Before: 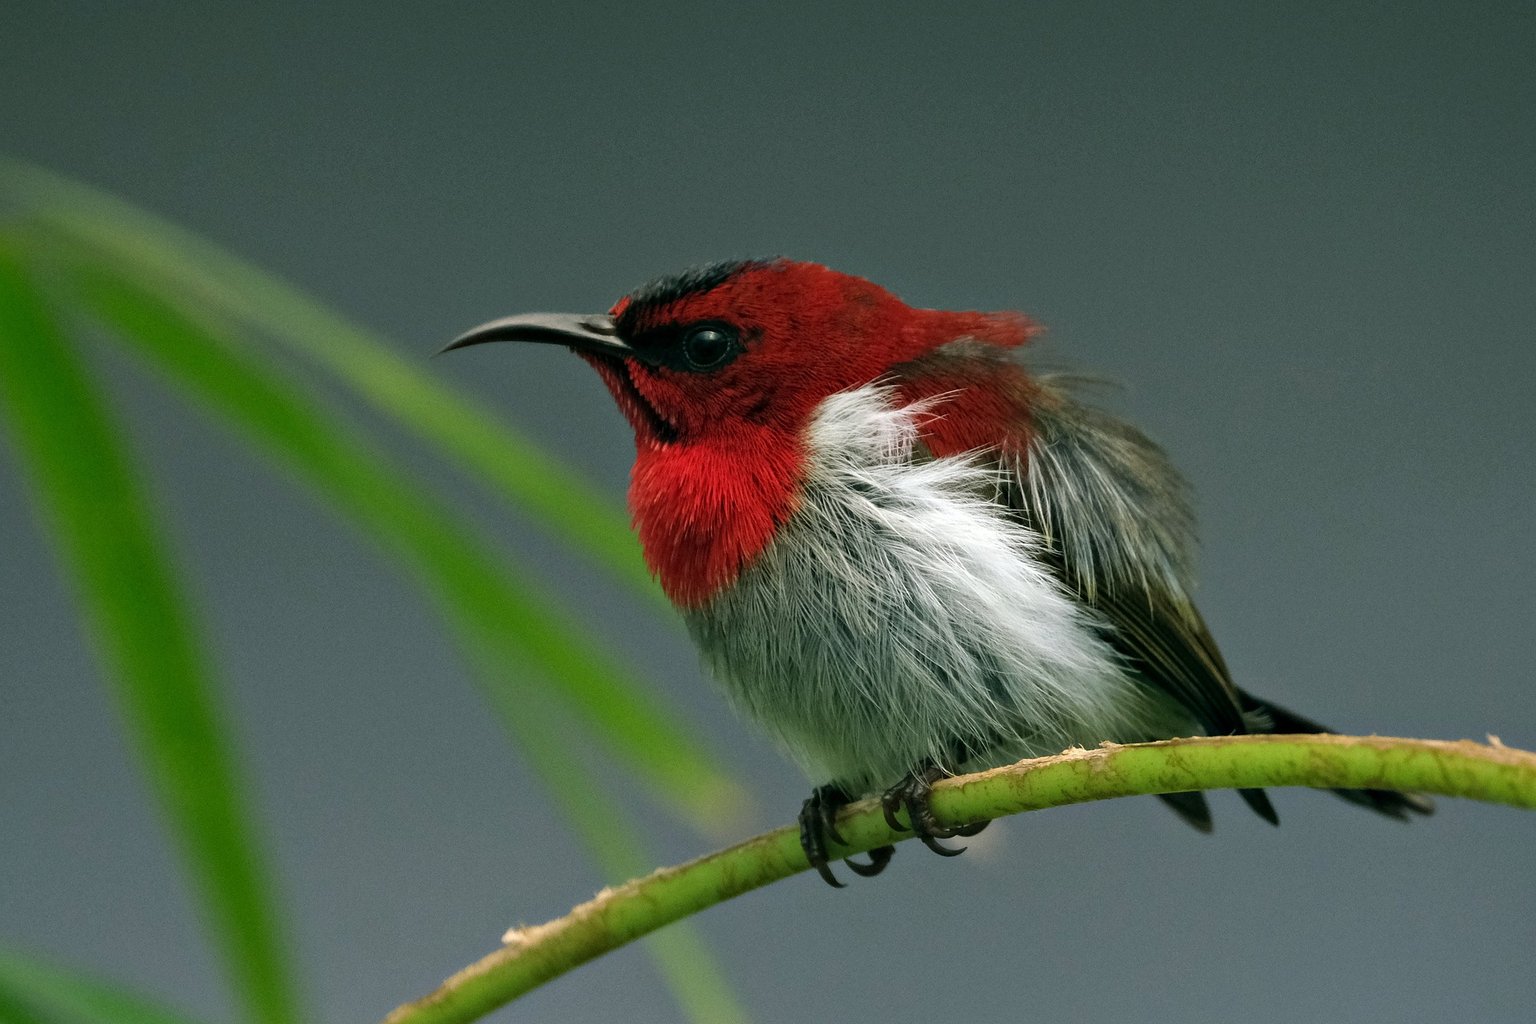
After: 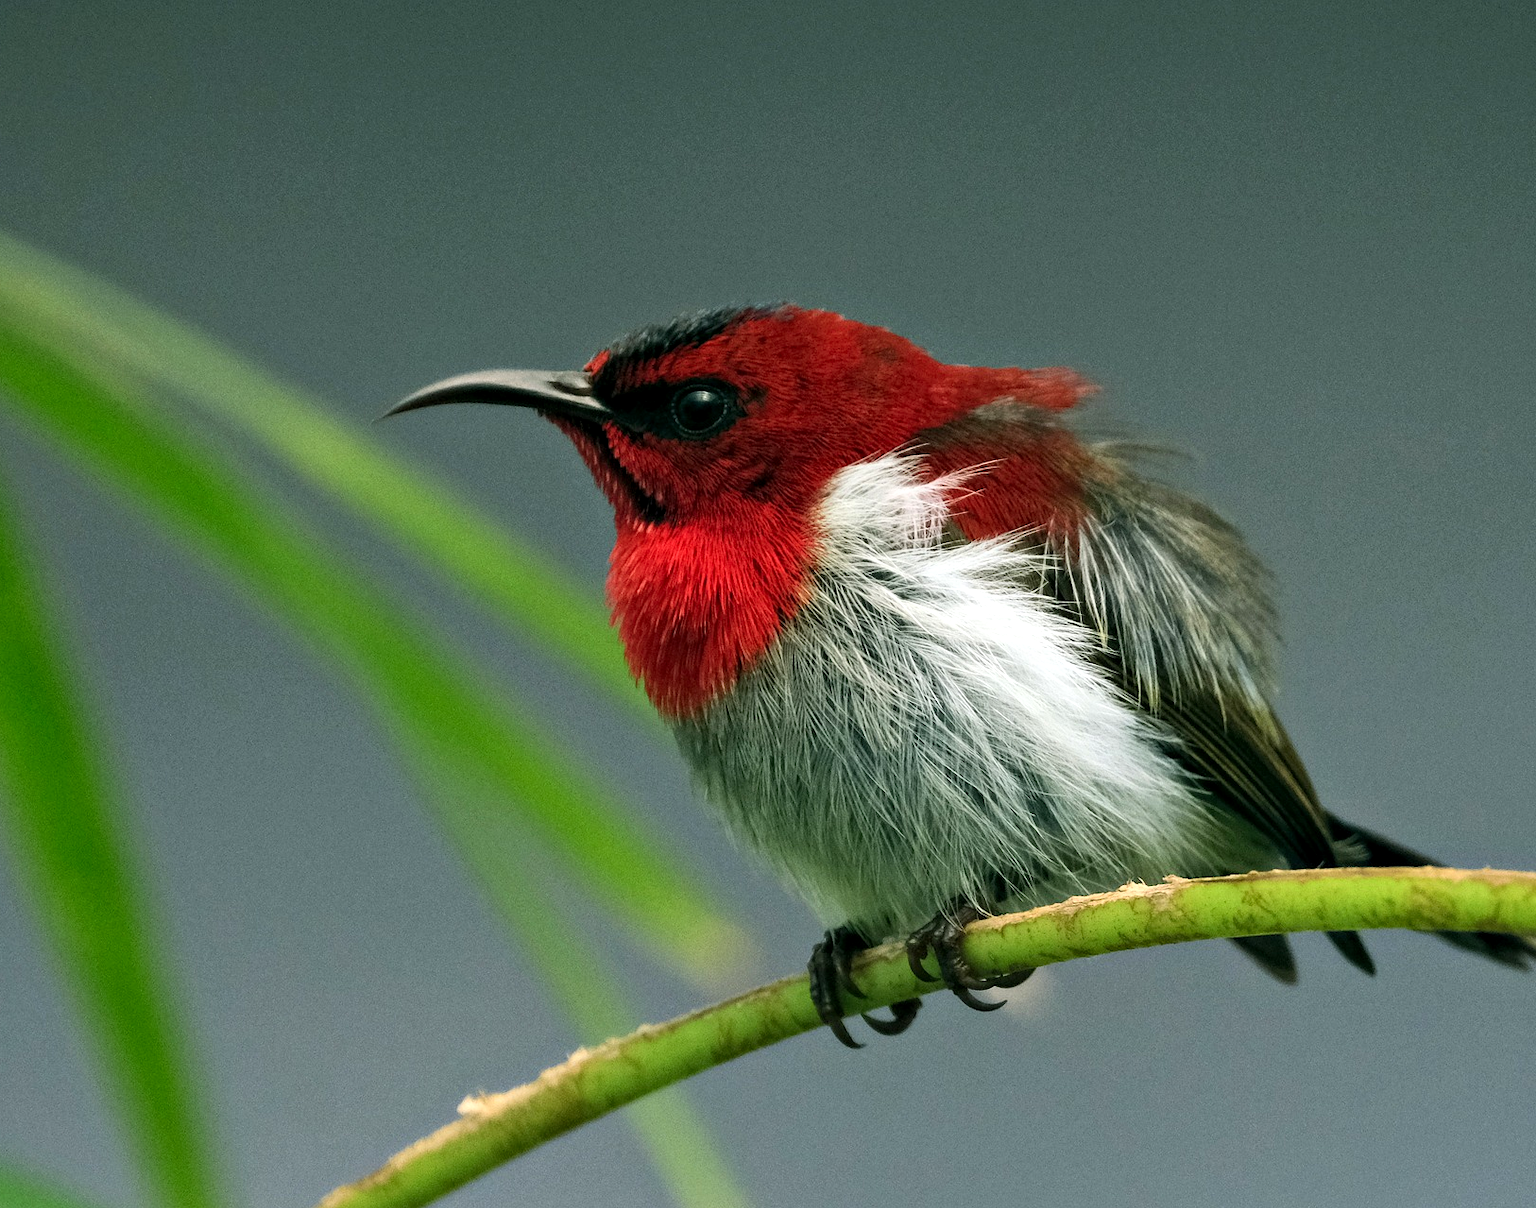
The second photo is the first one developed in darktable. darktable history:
contrast brightness saturation: contrast 0.196, brightness 0.145, saturation 0.148
crop: left 7.457%, right 7.843%
local contrast: highlights 107%, shadows 101%, detail 120%, midtone range 0.2
